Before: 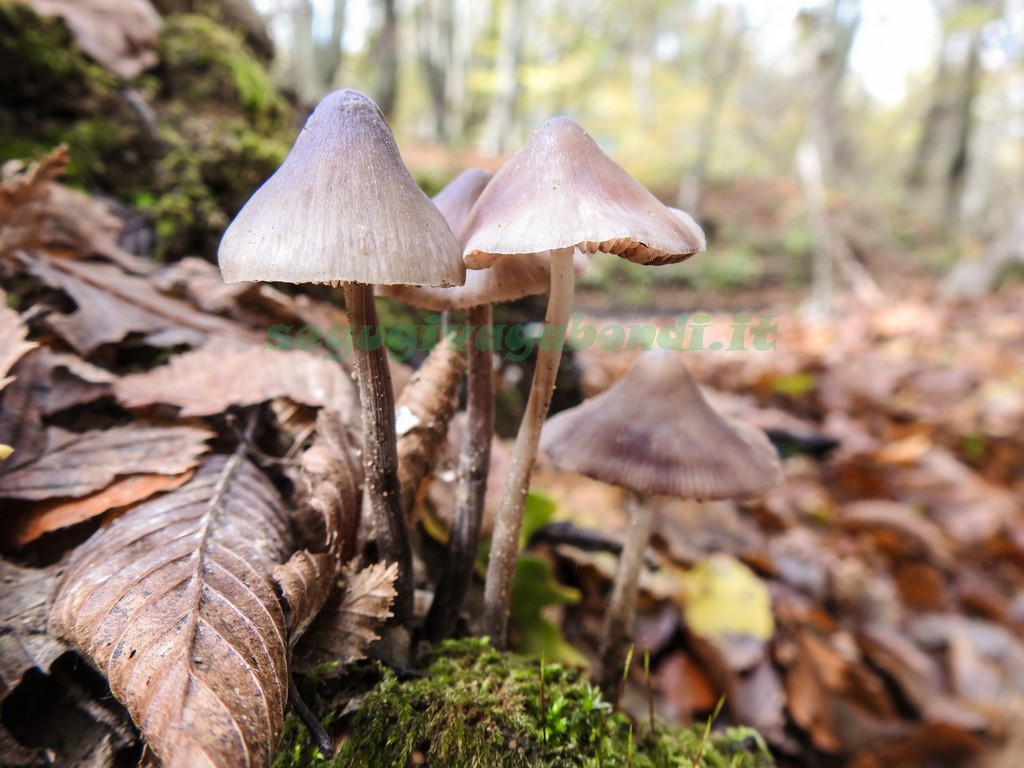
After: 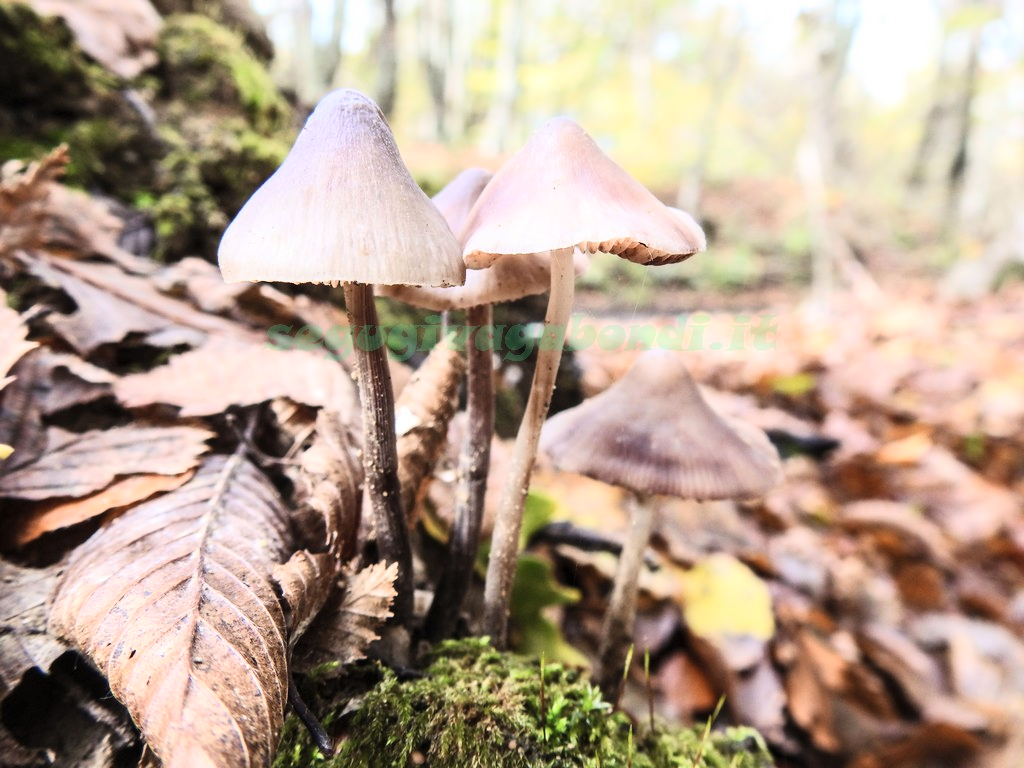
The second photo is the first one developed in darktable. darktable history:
global tonemap: drago (0.7, 100)
contrast brightness saturation: contrast 0.28
